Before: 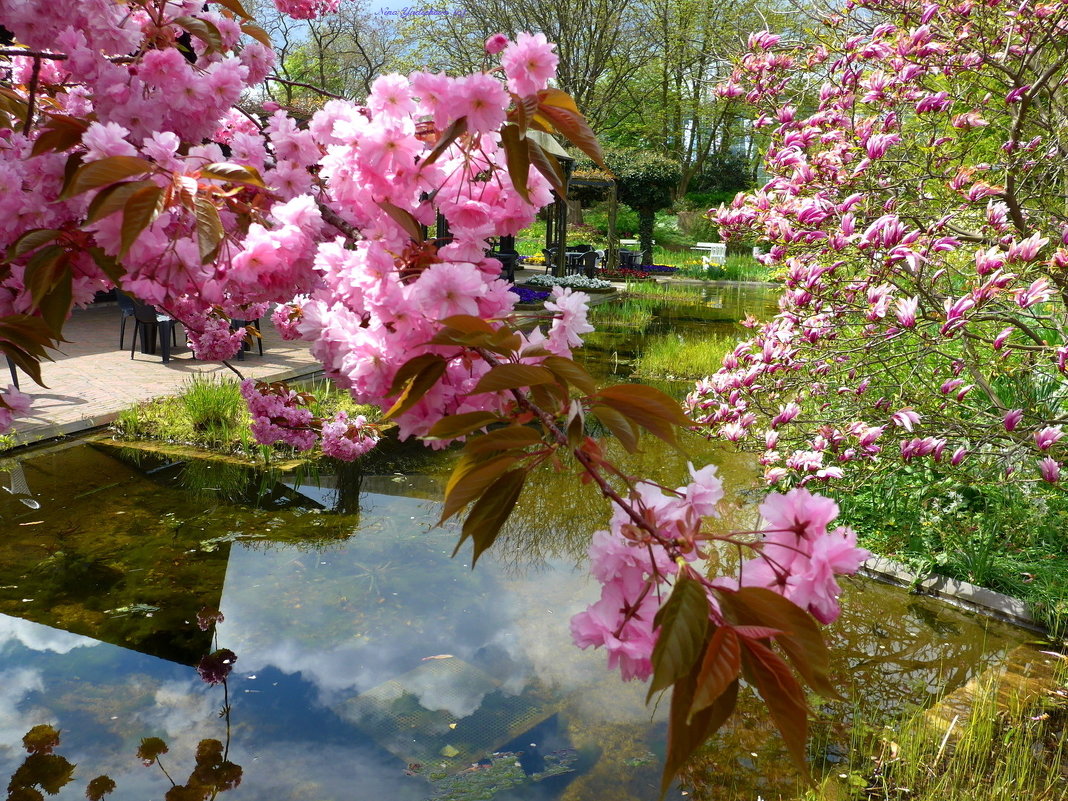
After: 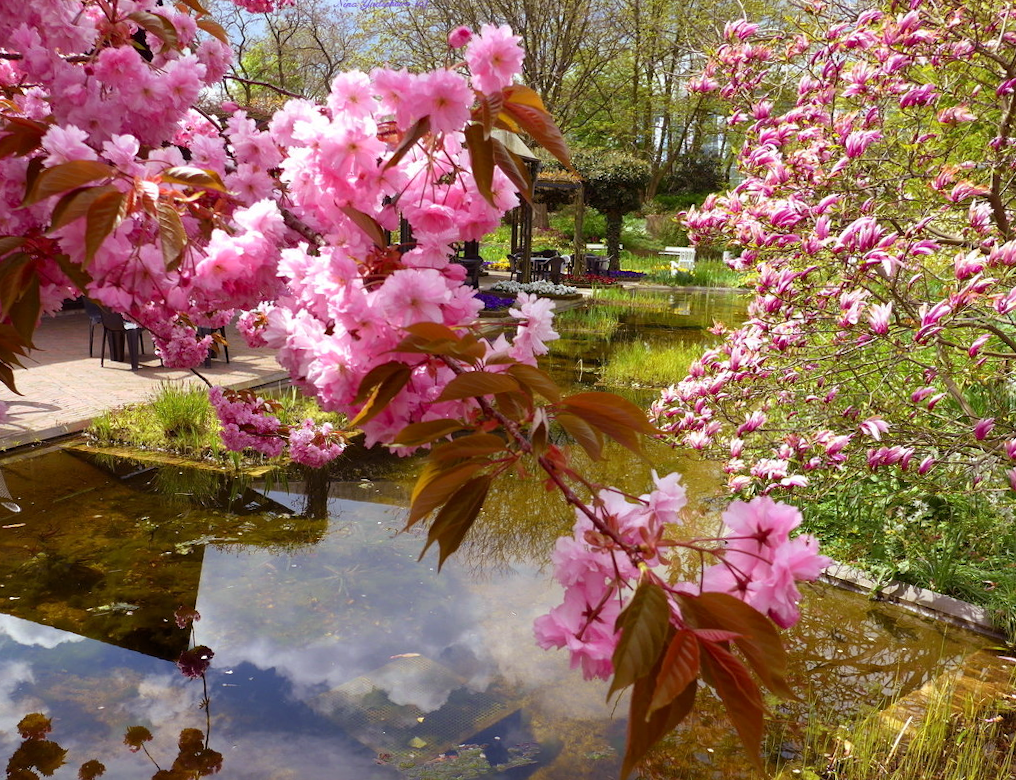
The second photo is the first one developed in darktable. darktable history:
rgb levels: mode RGB, independent channels, levels [[0, 0.474, 1], [0, 0.5, 1], [0, 0.5, 1]]
white balance: emerald 1
rotate and perspective: rotation 0.074°, lens shift (vertical) 0.096, lens shift (horizontal) -0.041, crop left 0.043, crop right 0.952, crop top 0.024, crop bottom 0.979
